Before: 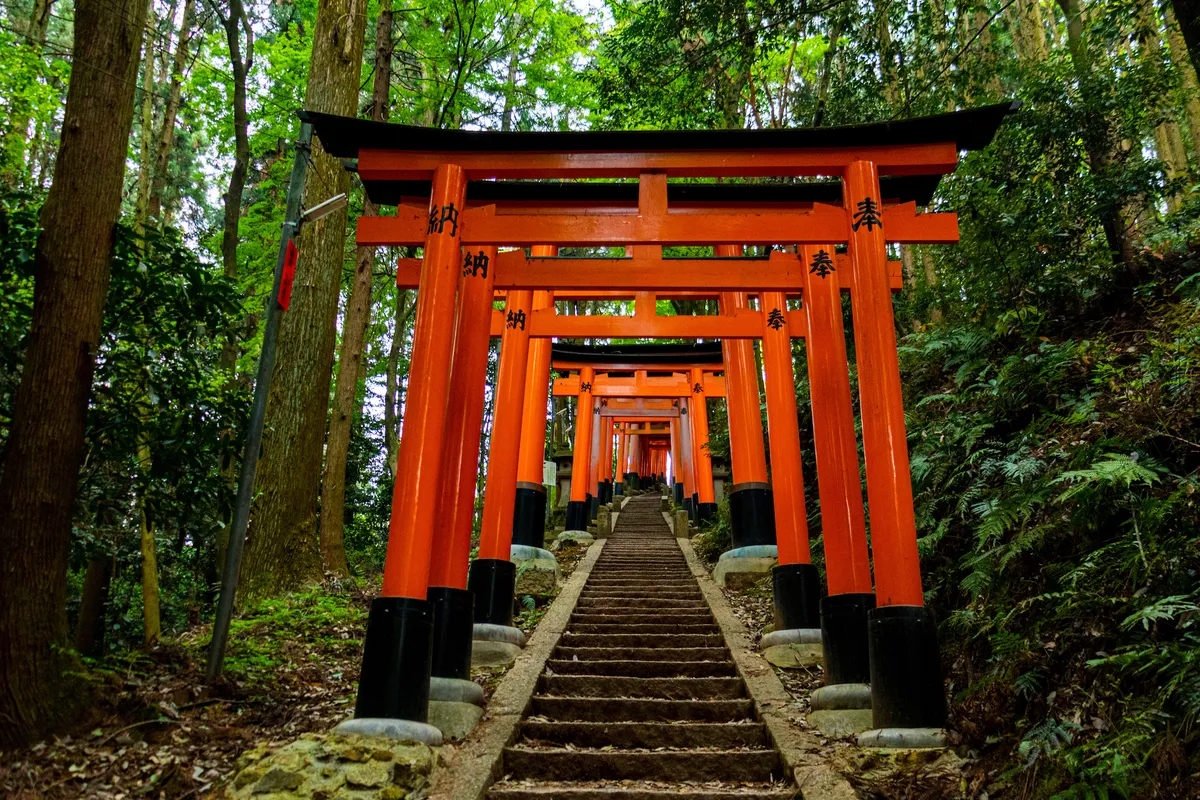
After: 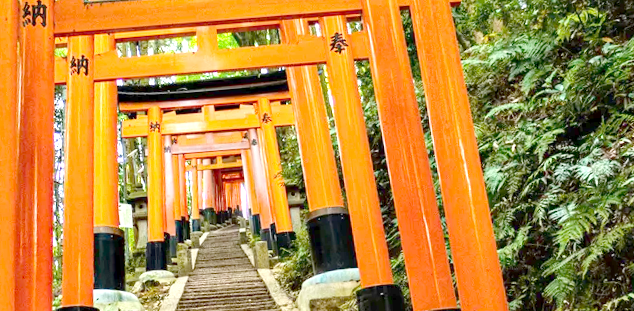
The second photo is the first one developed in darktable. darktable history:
rotate and perspective: rotation -4.86°, automatic cropping off
tone equalizer "contrast tone curve: medium": -8 EV -0.75 EV, -7 EV -0.7 EV, -6 EV -0.6 EV, -5 EV -0.4 EV, -3 EV 0.4 EV, -2 EV 0.6 EV, -1 EV 0.7 EV, +0 EV 0.75 EV, edges refinement/feathering 500, mask exposure compensation -1.57 EV, preserve details no
exposure: exposure 0.078 EV
crop: left 36.607%, top 34.735%, right 13.146%, bottom 30.611%
